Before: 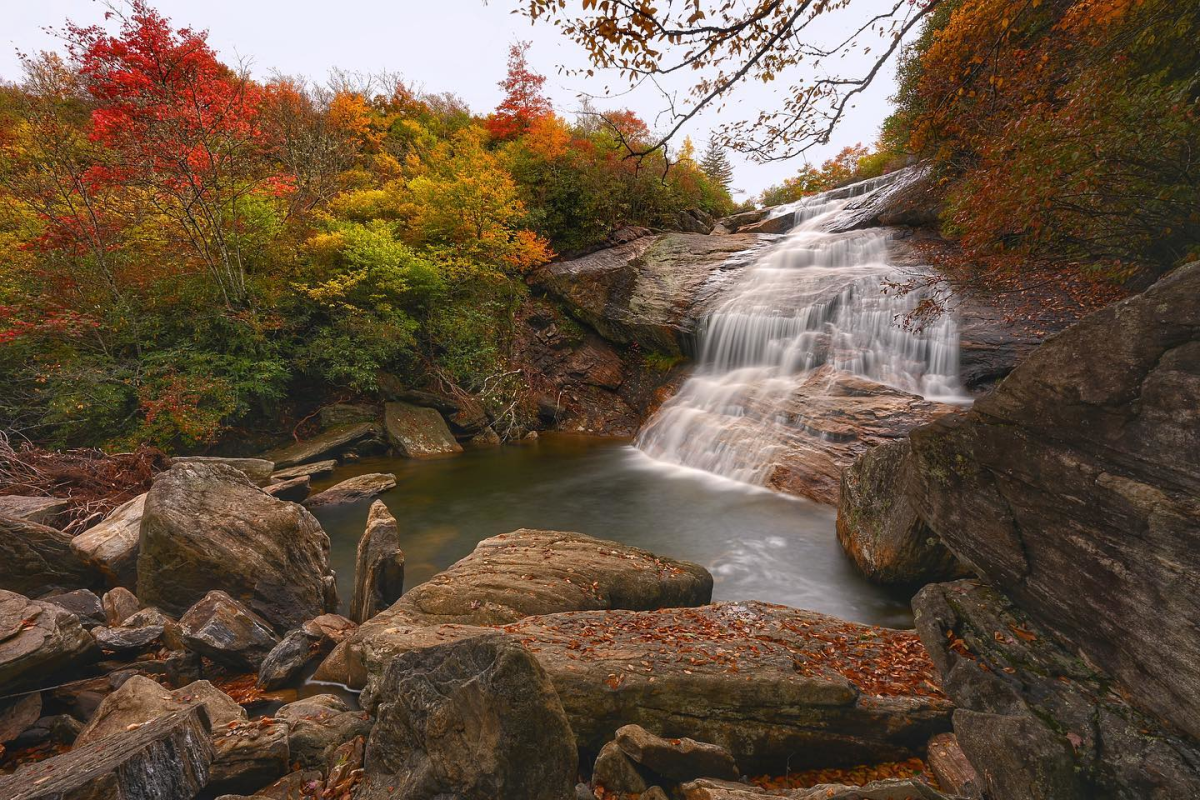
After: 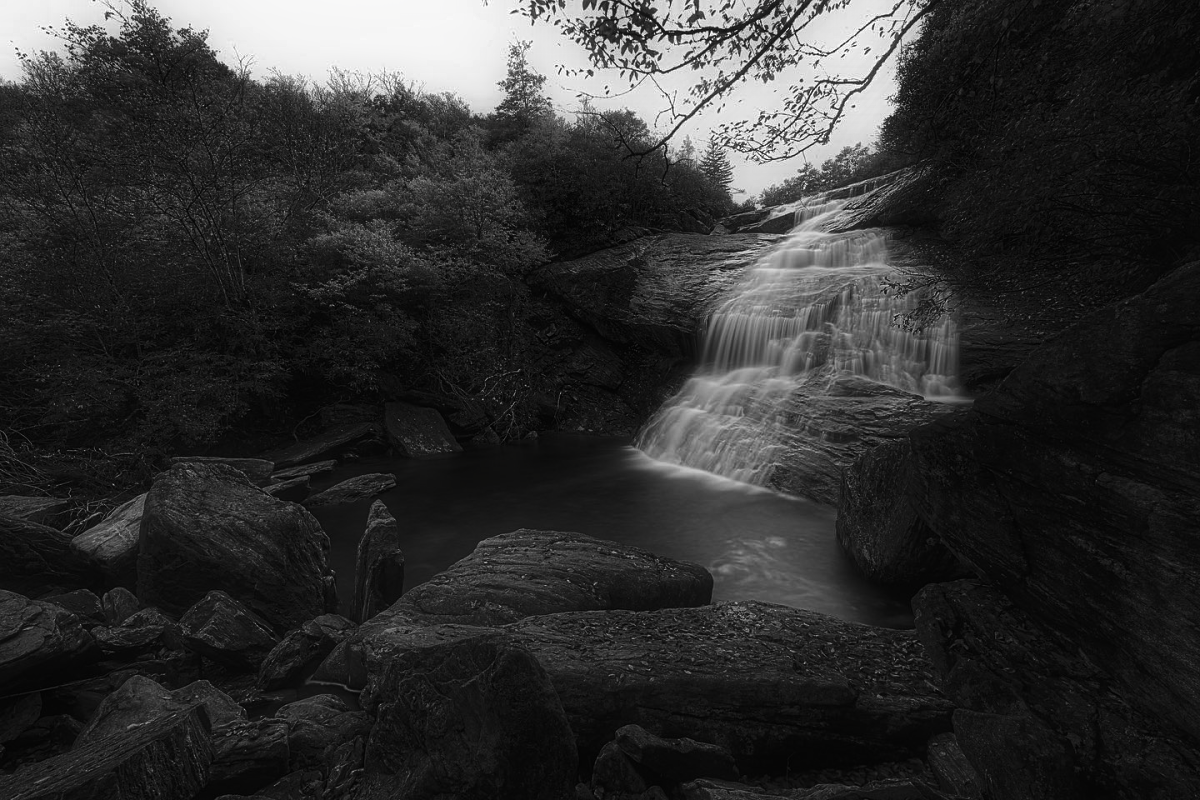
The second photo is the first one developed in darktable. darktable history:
sharpen: radius 5.366, amount 0.314, threshold 26.606
exposure: exposure 0.208 EV, compensate highlight preservation false
contrast equalizer: y [[0.511, 0.558, 0.631, 0.632, 0.559, 0.512], [0.5 ×6], [0.507, 0.559, 0.627, 0.644, 0.647, 0.647], [0 ×6], [0 ×6]], mix -0.982
contrast brightness saturation: contrast -0.026, brightness -0.577, saturation -0.995
tone equalizer: smoothing diameter 24.87%, edges refinement/feathering 6.95, preserve details guided filter
